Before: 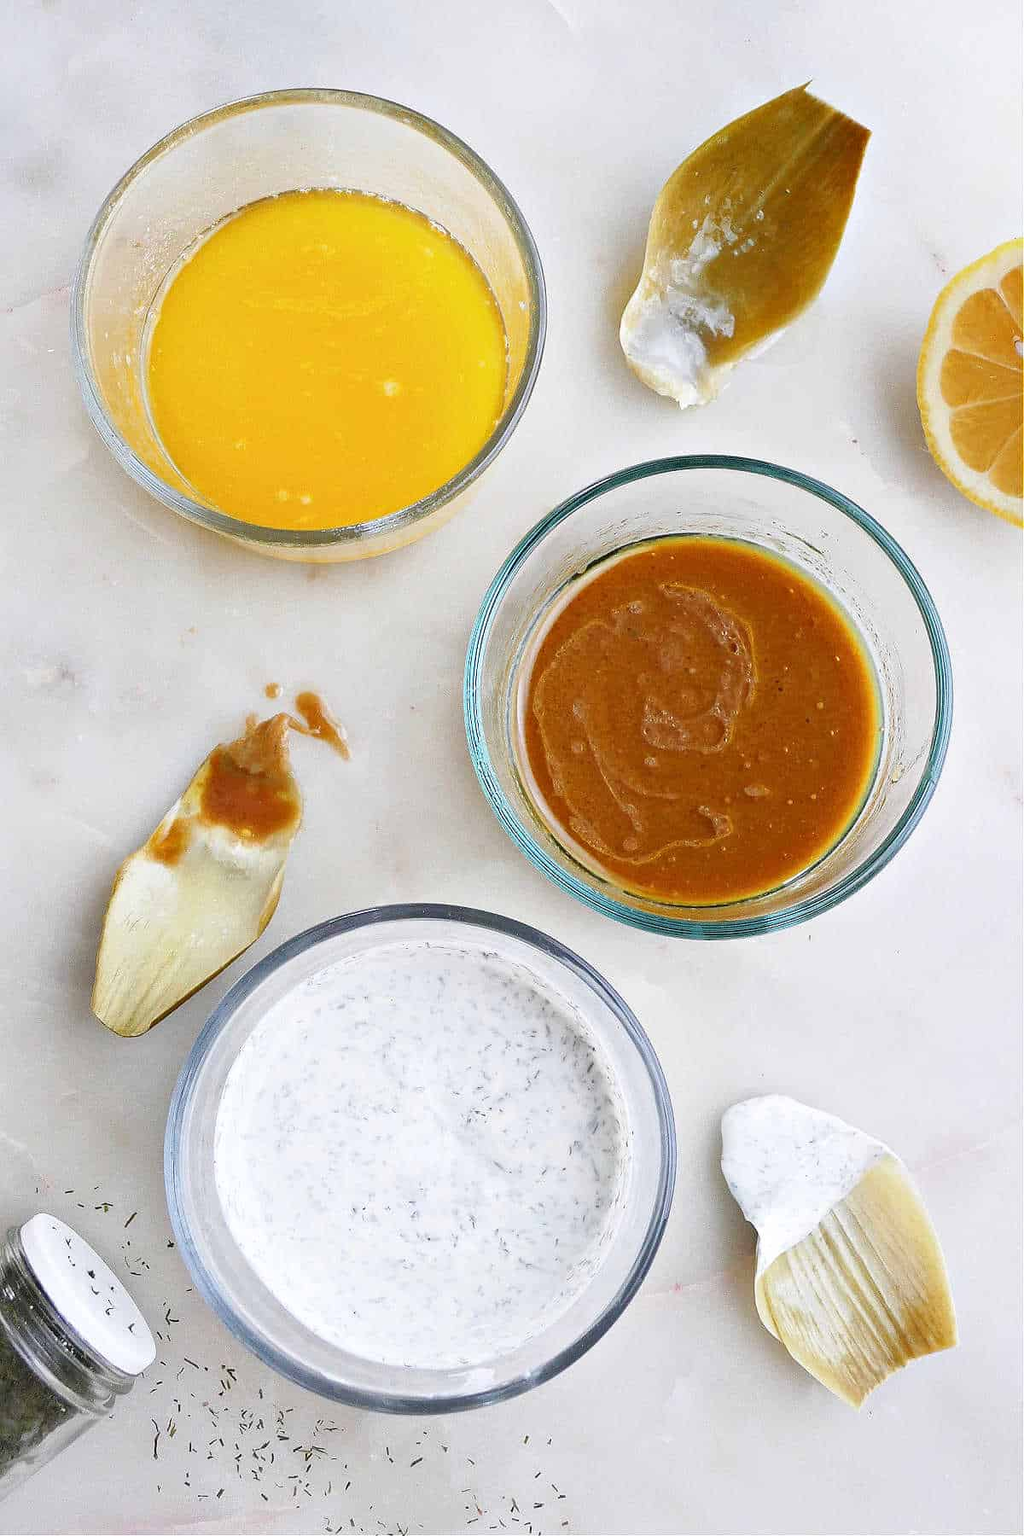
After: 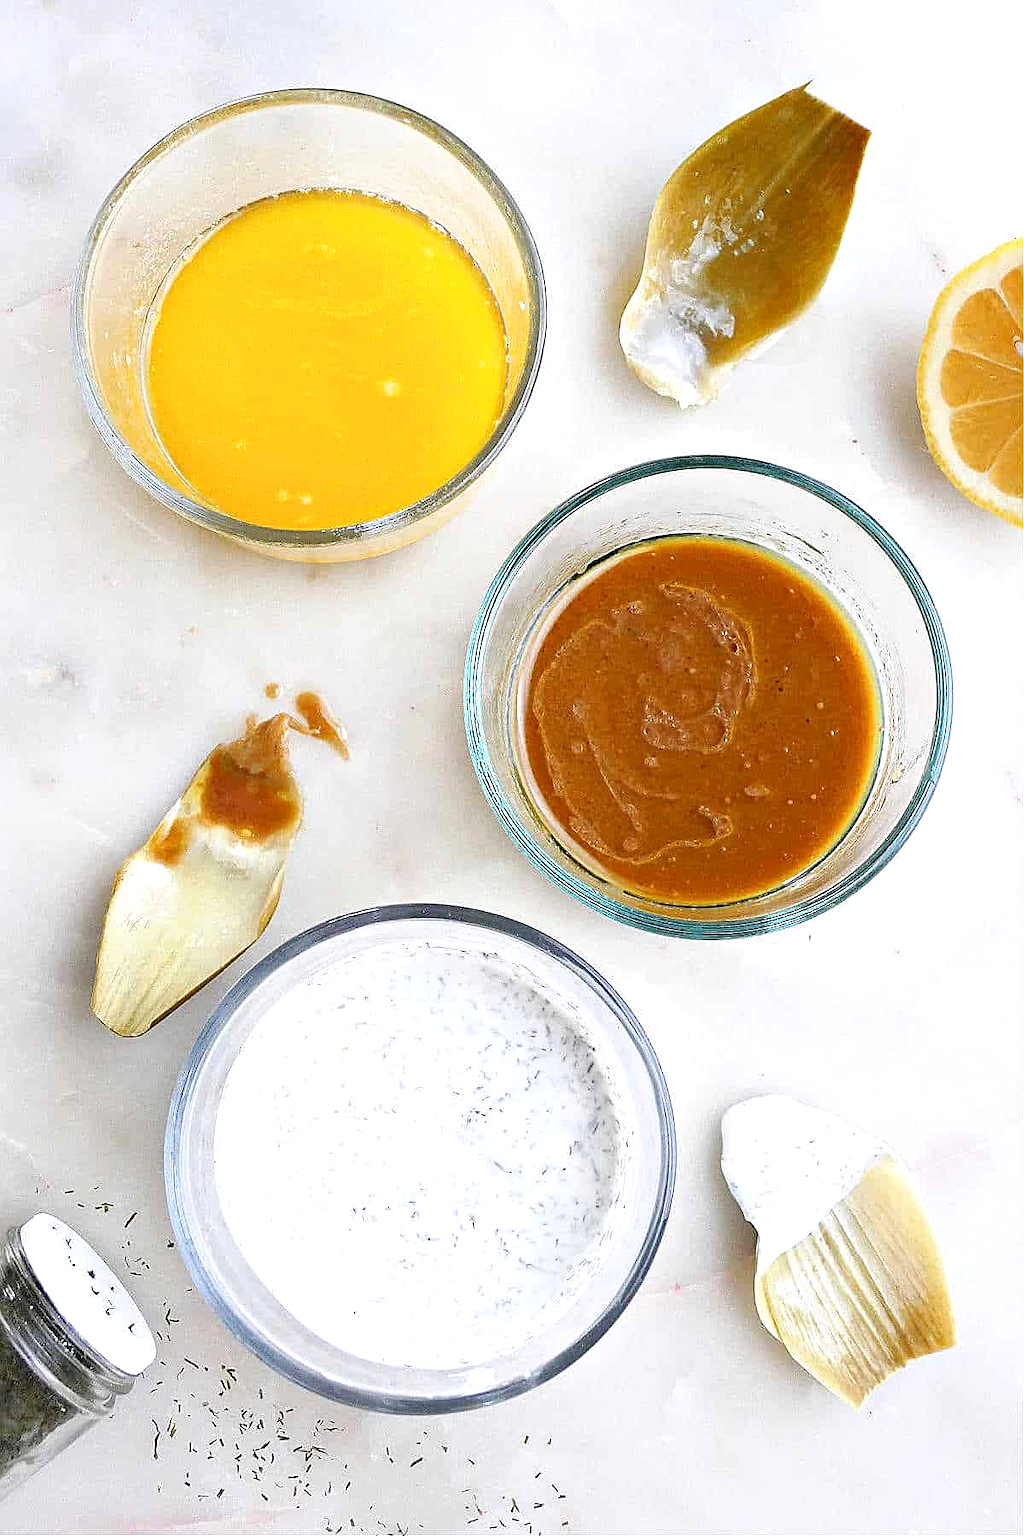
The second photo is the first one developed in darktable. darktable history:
tone equalizer: -8 EV -0.423 EV, -7 EV -0.392 EV, -6 EV -0.359 EV, -5 EV -0.198 EV, -3 EV 0.215 EV, -2 EV 0.355 EV, -1 EV 0.378 EV, +0 EV 0.431 EV
exposure: black level correction 0.002, exposure -0.106 EV, compensate highlight preservation false
sharpen: on, module defaults
